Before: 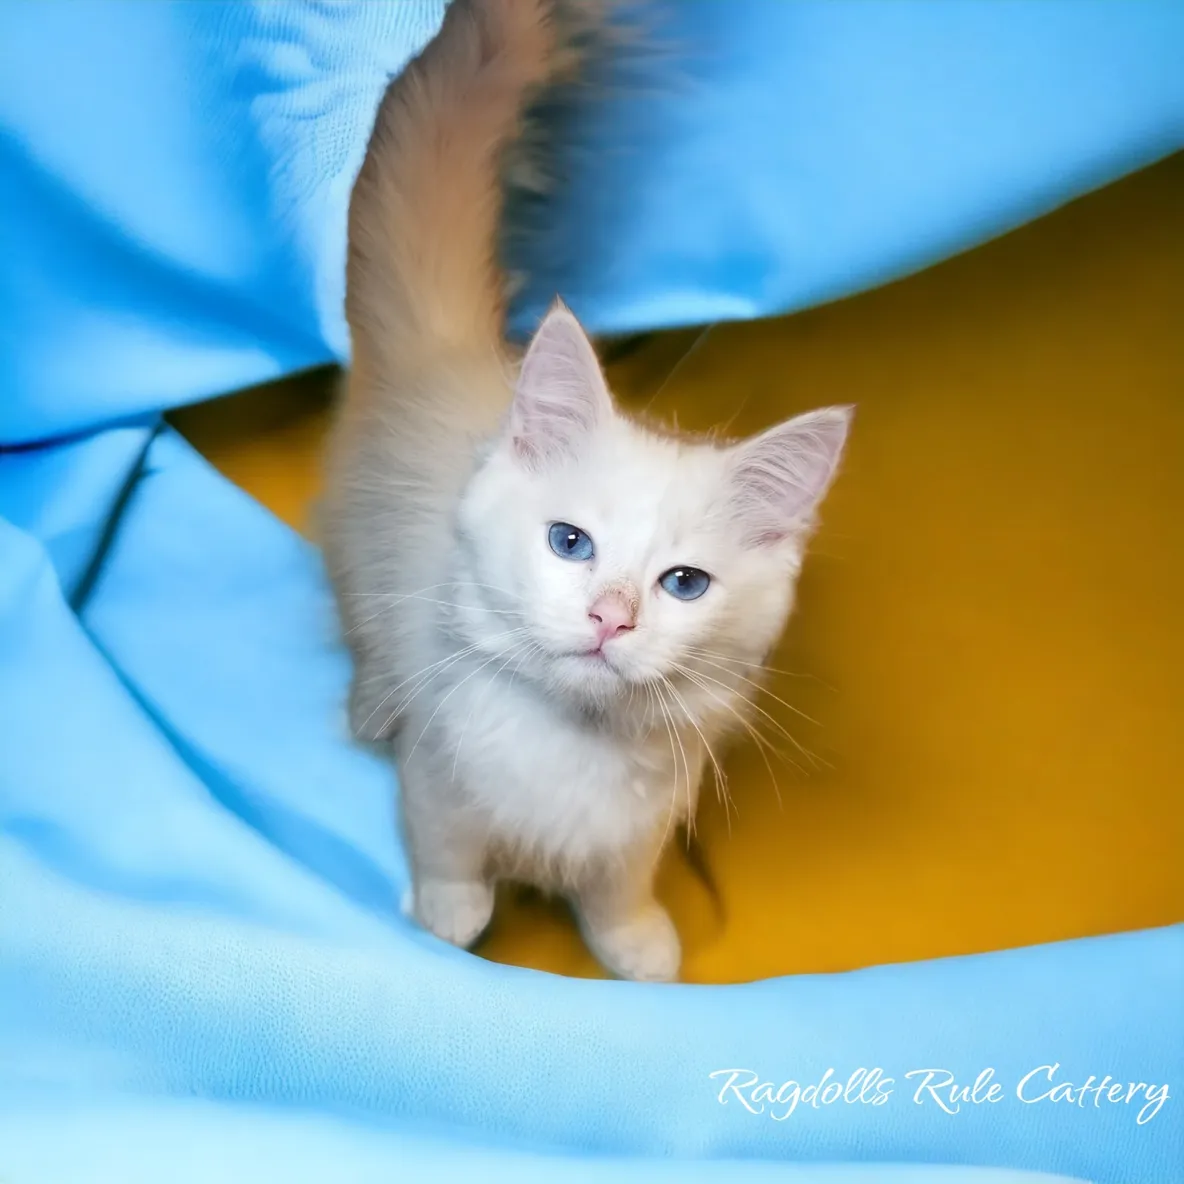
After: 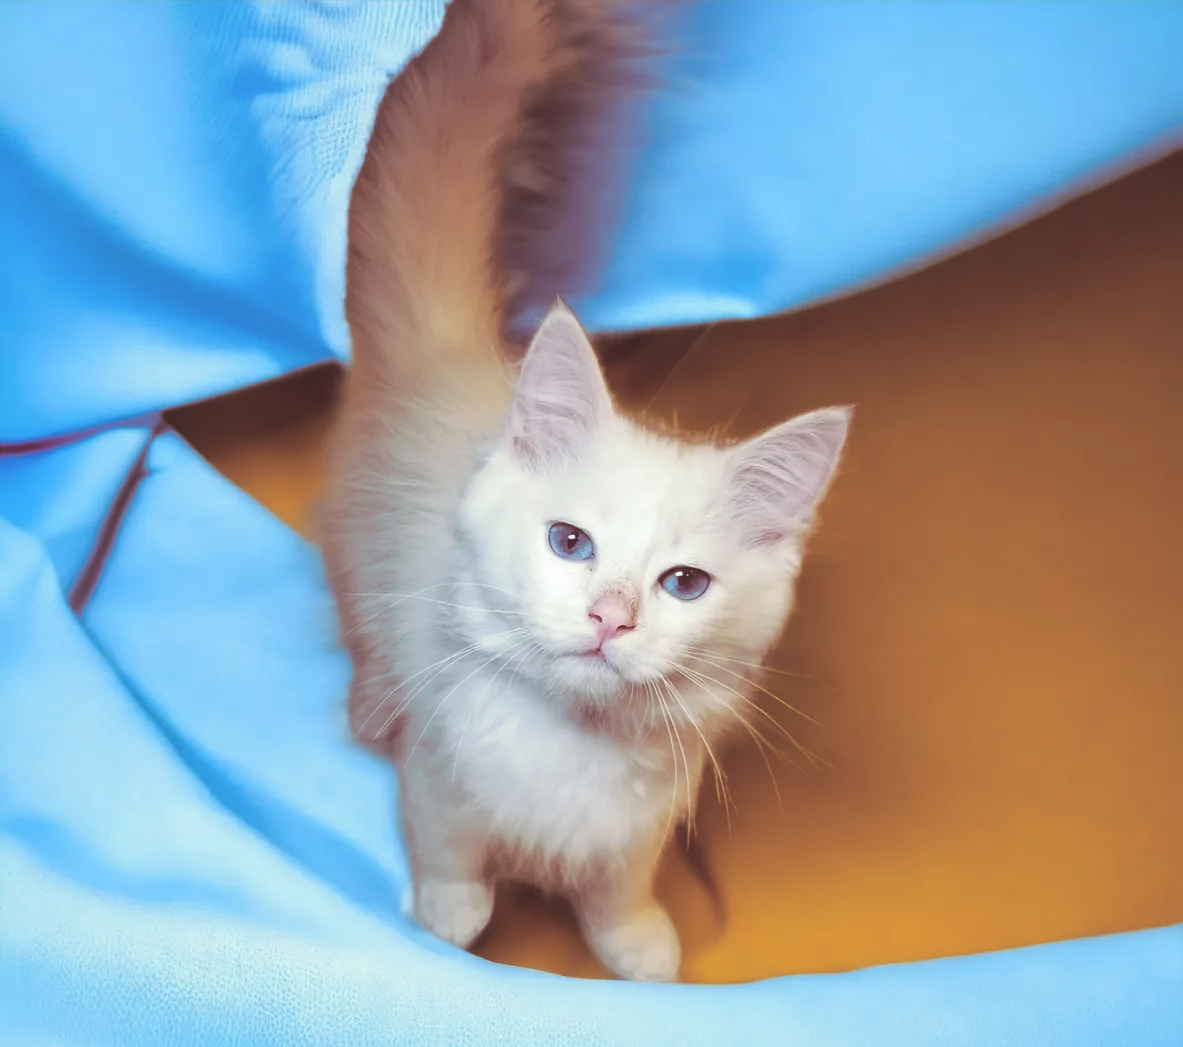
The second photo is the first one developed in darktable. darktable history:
split-toning: on, module defaults
crop and rotate: top 0%, bottom 11.49%
exposure: black level correction -0.028, compensate highlight preservation false
